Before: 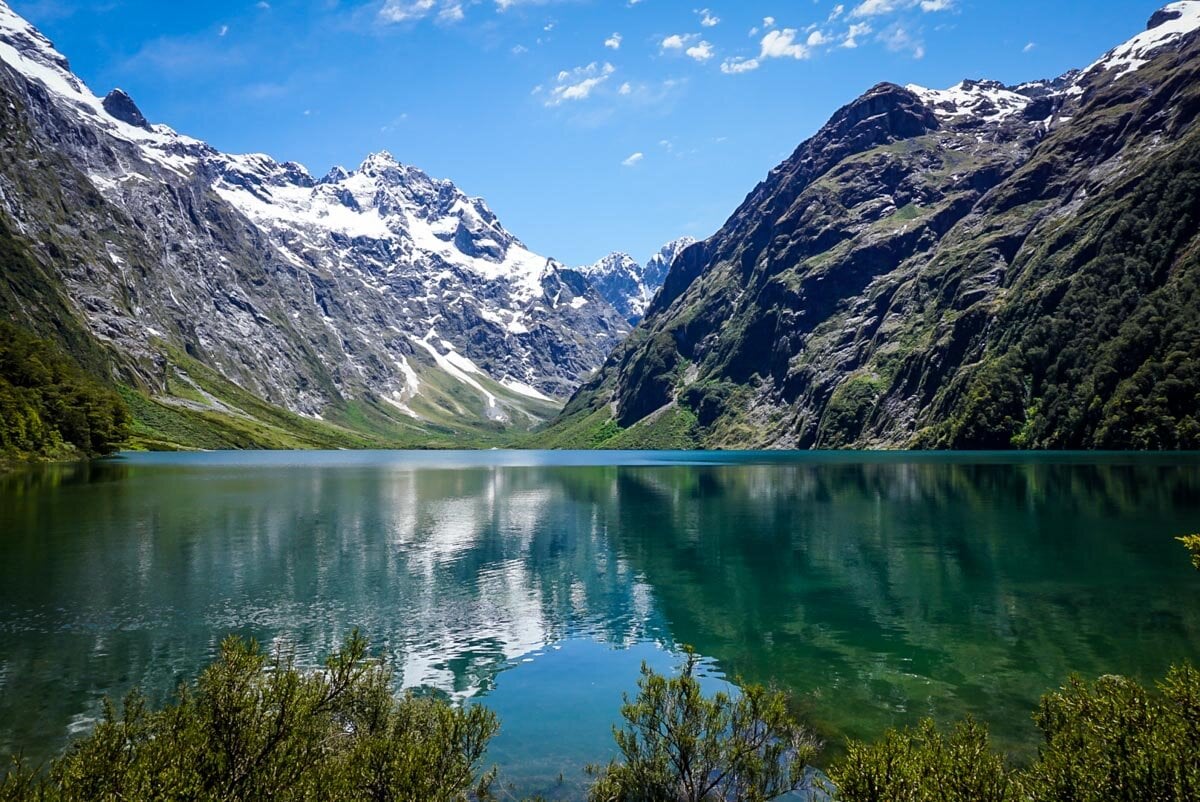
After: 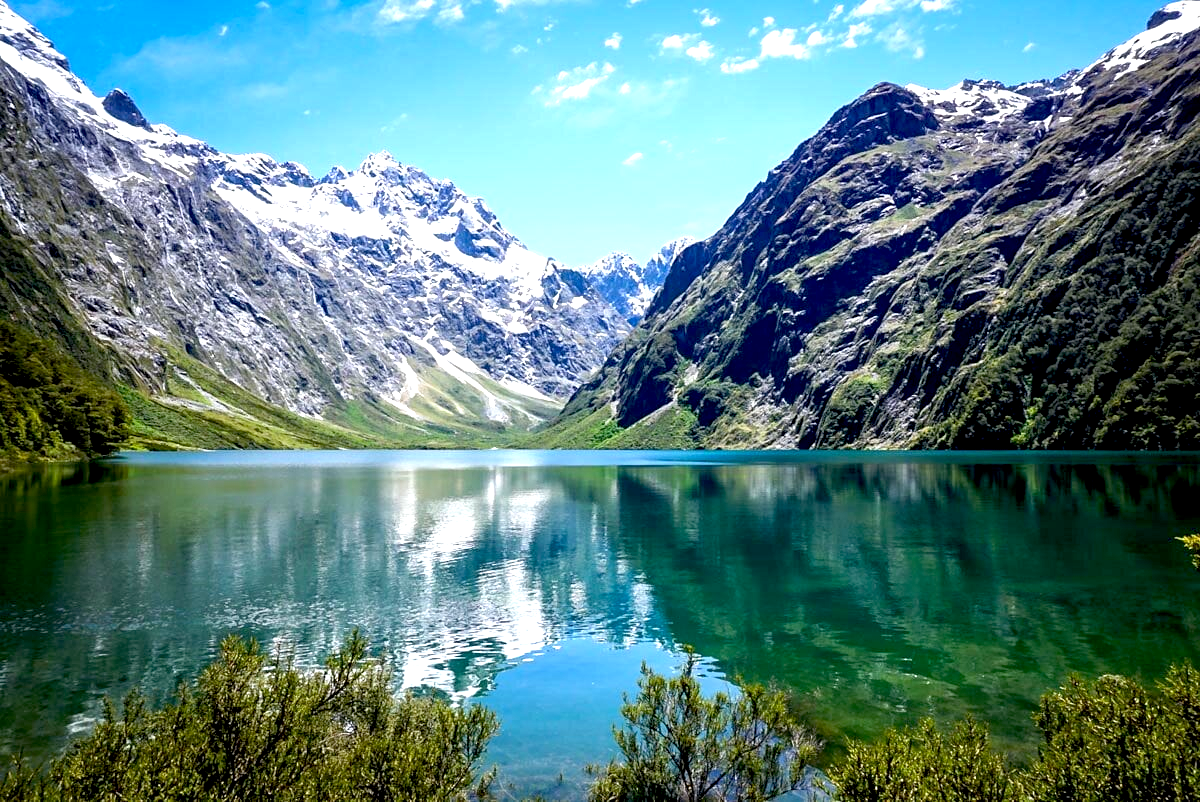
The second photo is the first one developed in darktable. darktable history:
exposure: black level correction 0.008, exposure 0.976 EV, compensate exposure bias true, compensate highlight preservation false
